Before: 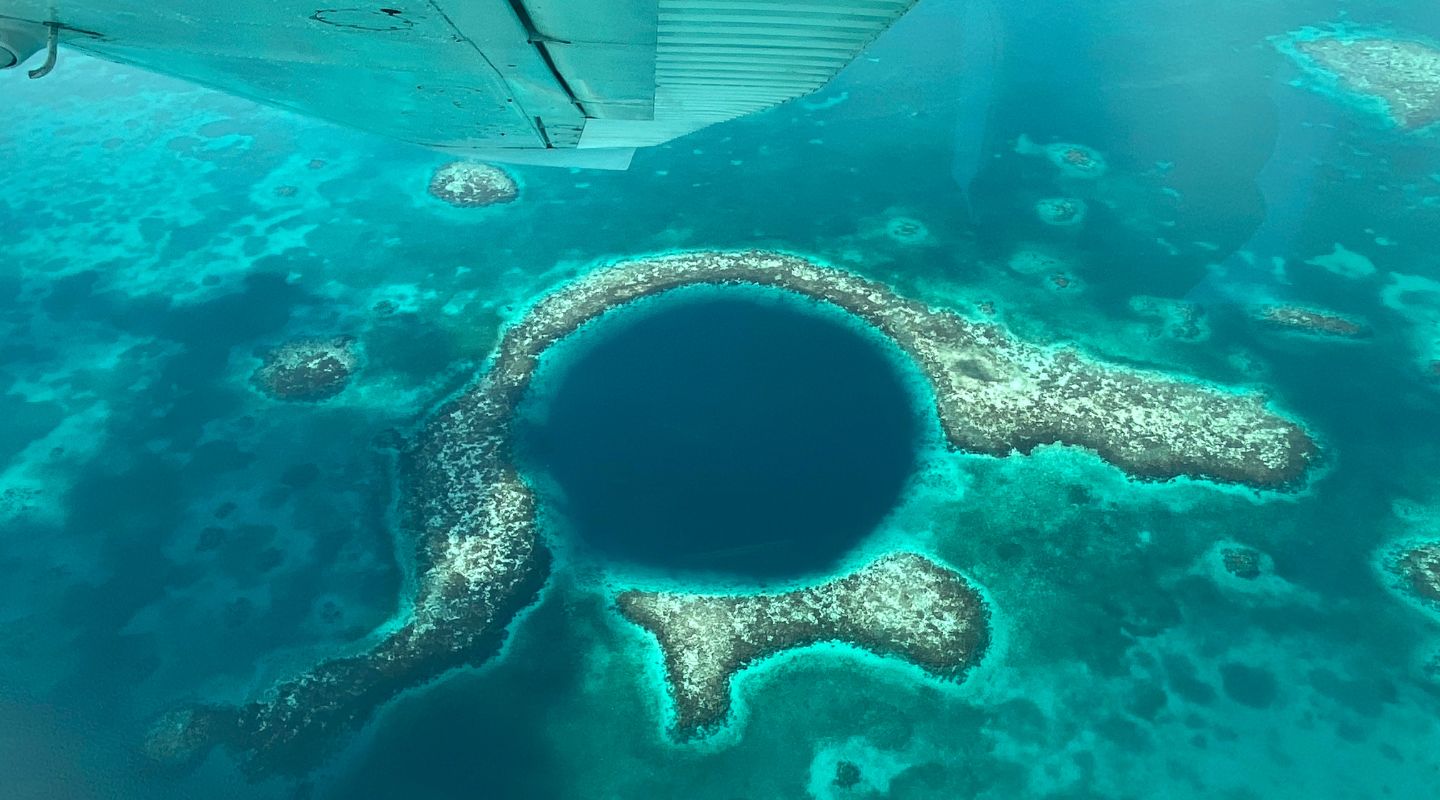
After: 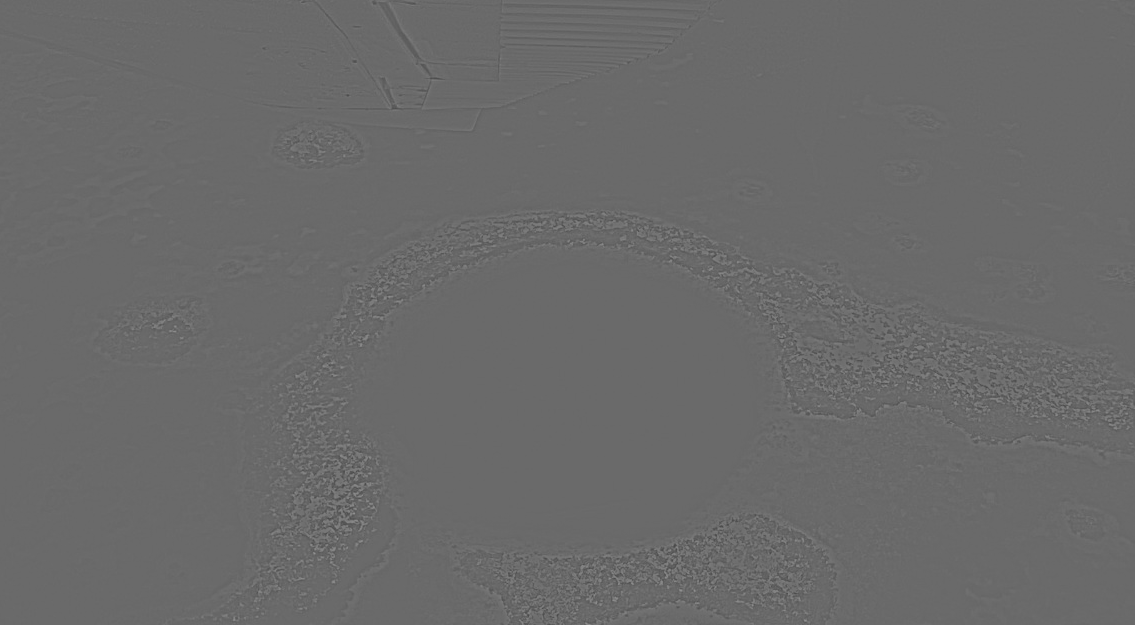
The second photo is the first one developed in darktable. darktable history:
crop and rotate: left 10.77%, top 5.1%, right 10.41%, bottom 16.76%
contrast brightness saturation: brightness -0.09
shadows and highlights: radius 133.83, soften with gaussian
highpass: sharpness 5.84%, contrast boost 8.44%
